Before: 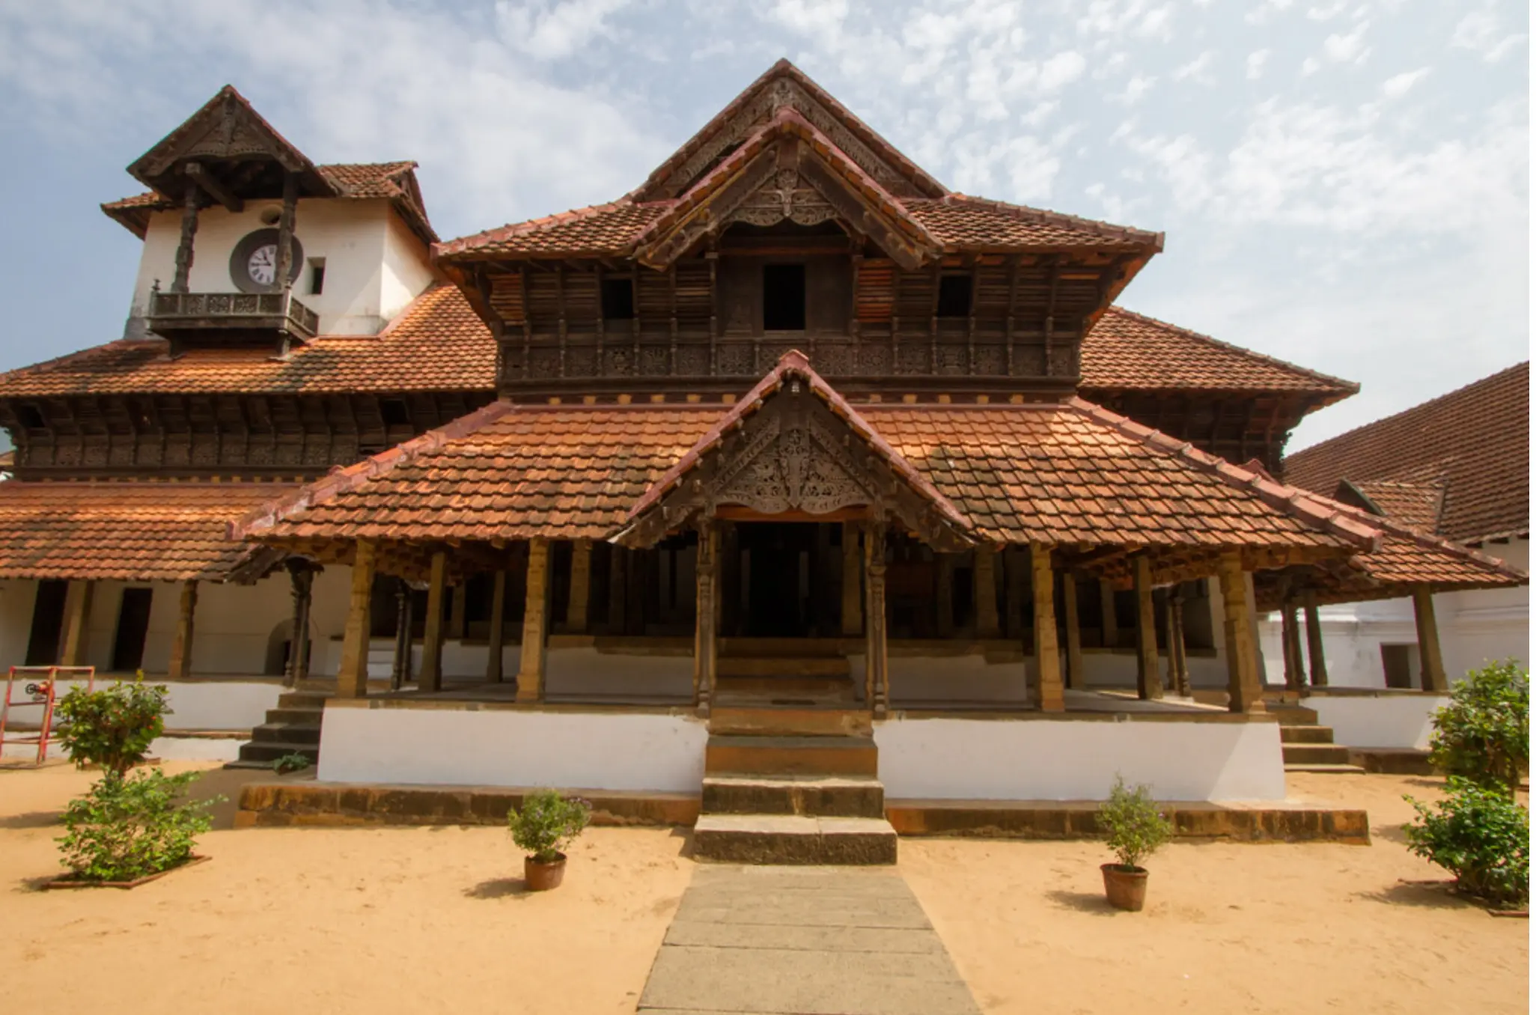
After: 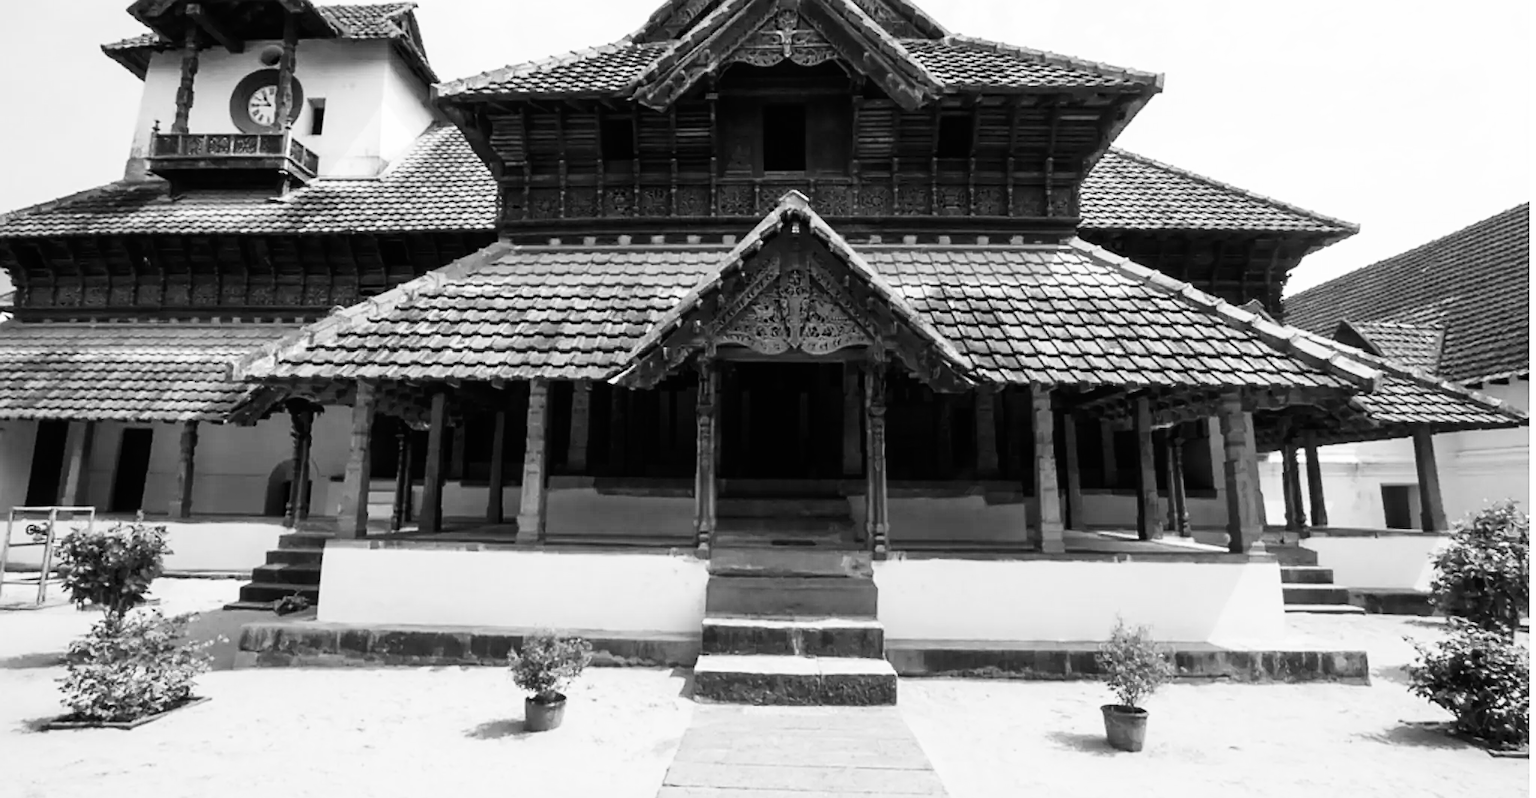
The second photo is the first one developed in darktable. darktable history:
crop and rotate: top 15.774%, bottom 5.506%
color calibration: output gray [0.267, 0.423, 0.261, 0], illuminant same as pipeline (D50), adaptation none (bypass)
sharpen: on, module defaults
base curve: curves: ch0 [(0, 0) (0.007, 0.004) (0.027, 0.03) (0.046, 0.07) (0.207, 0.54) (0.442, 0.872) (0.673, 0.972) (1, 1)], preserve colors none
